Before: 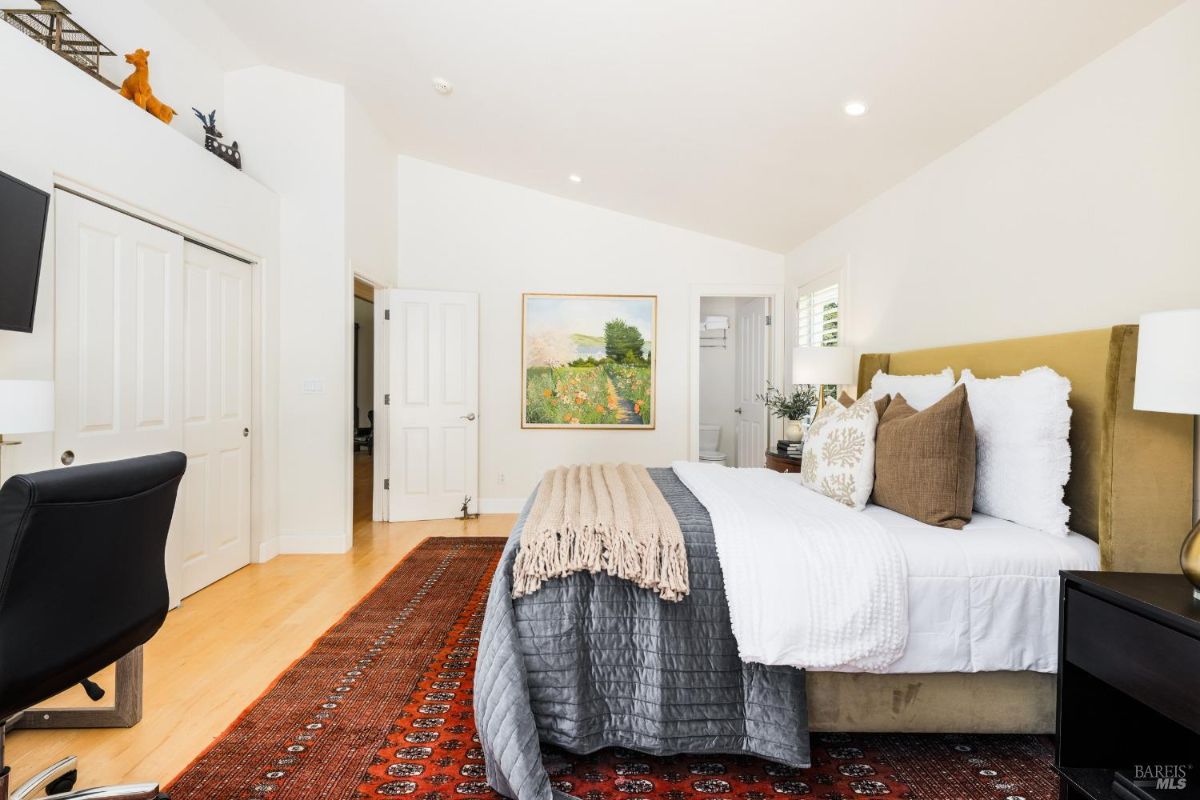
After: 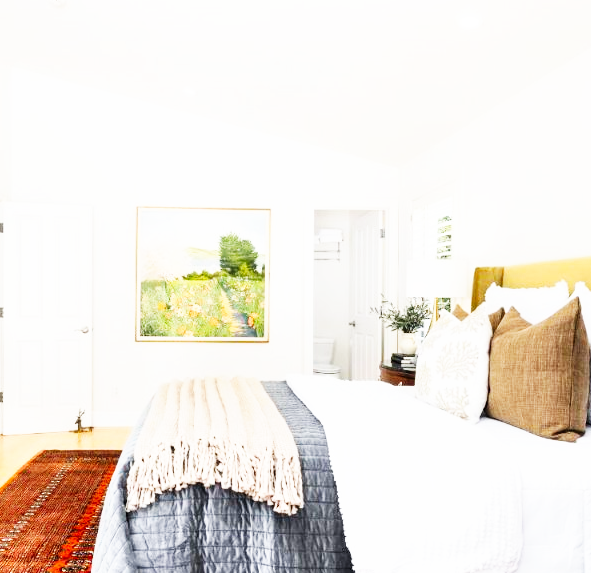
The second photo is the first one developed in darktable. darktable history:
base curve: curves: ch0 [(0, 0) (0.007, 0.004) (0.027, 0.03) (0.046, 0.07) (0.207, 0.54) (0.442, 0.872) (0.673, 0.972) (1, 1)], preserve colors none
crop: left 32.239%, top 10.966%, right 18.443%, bottom 17.376%
